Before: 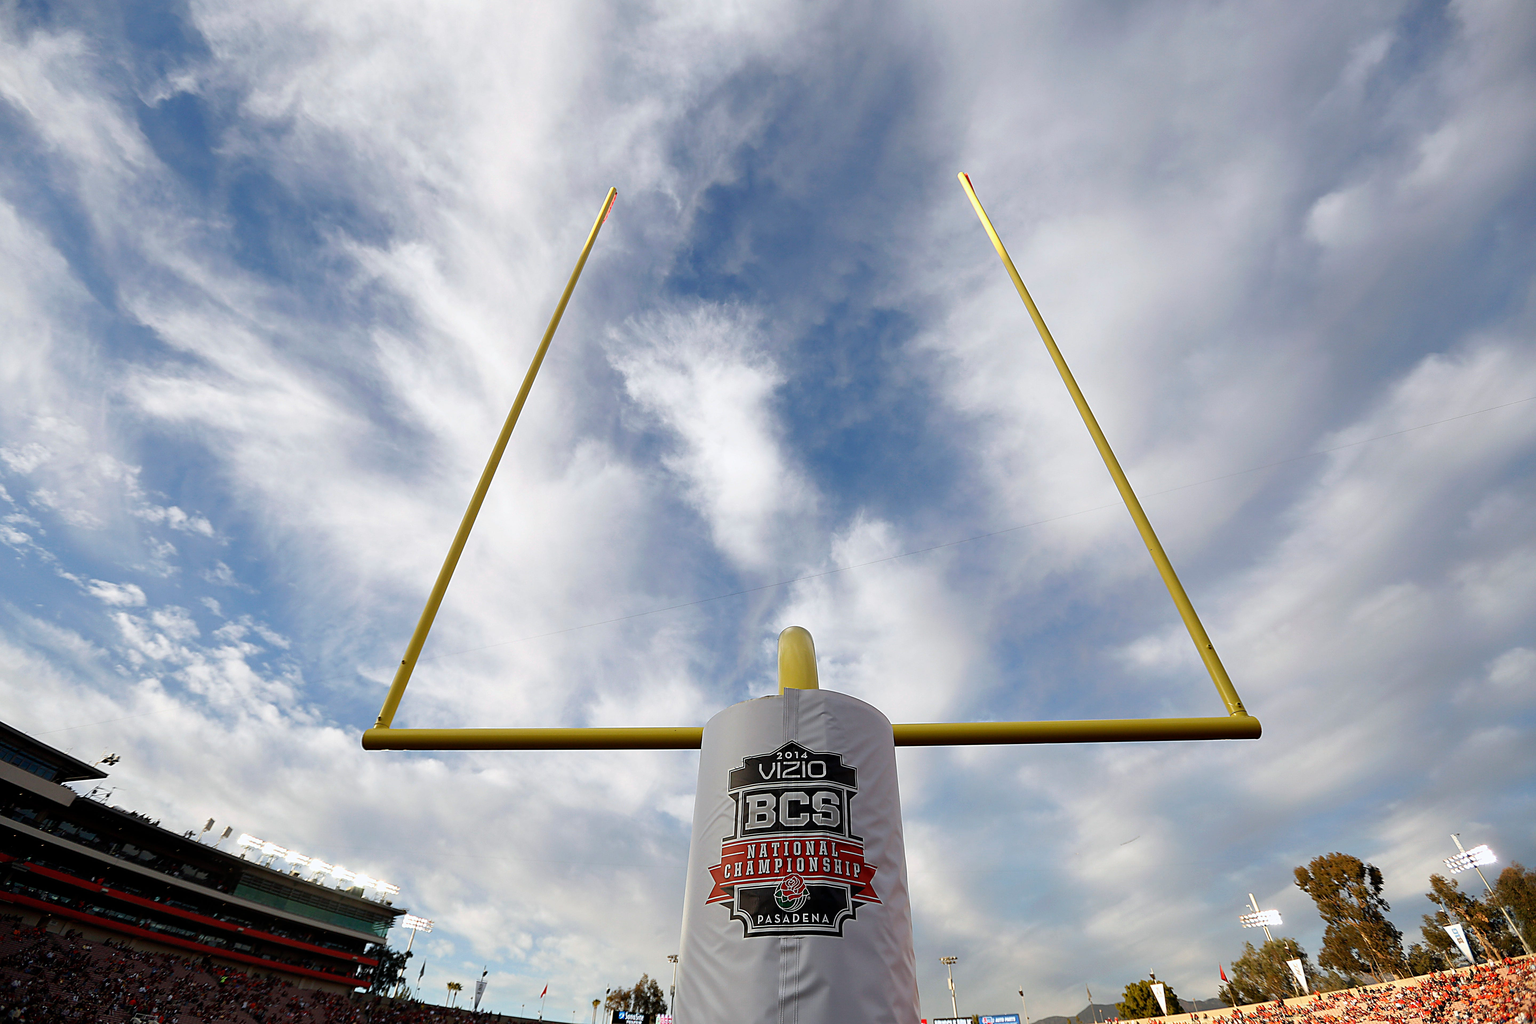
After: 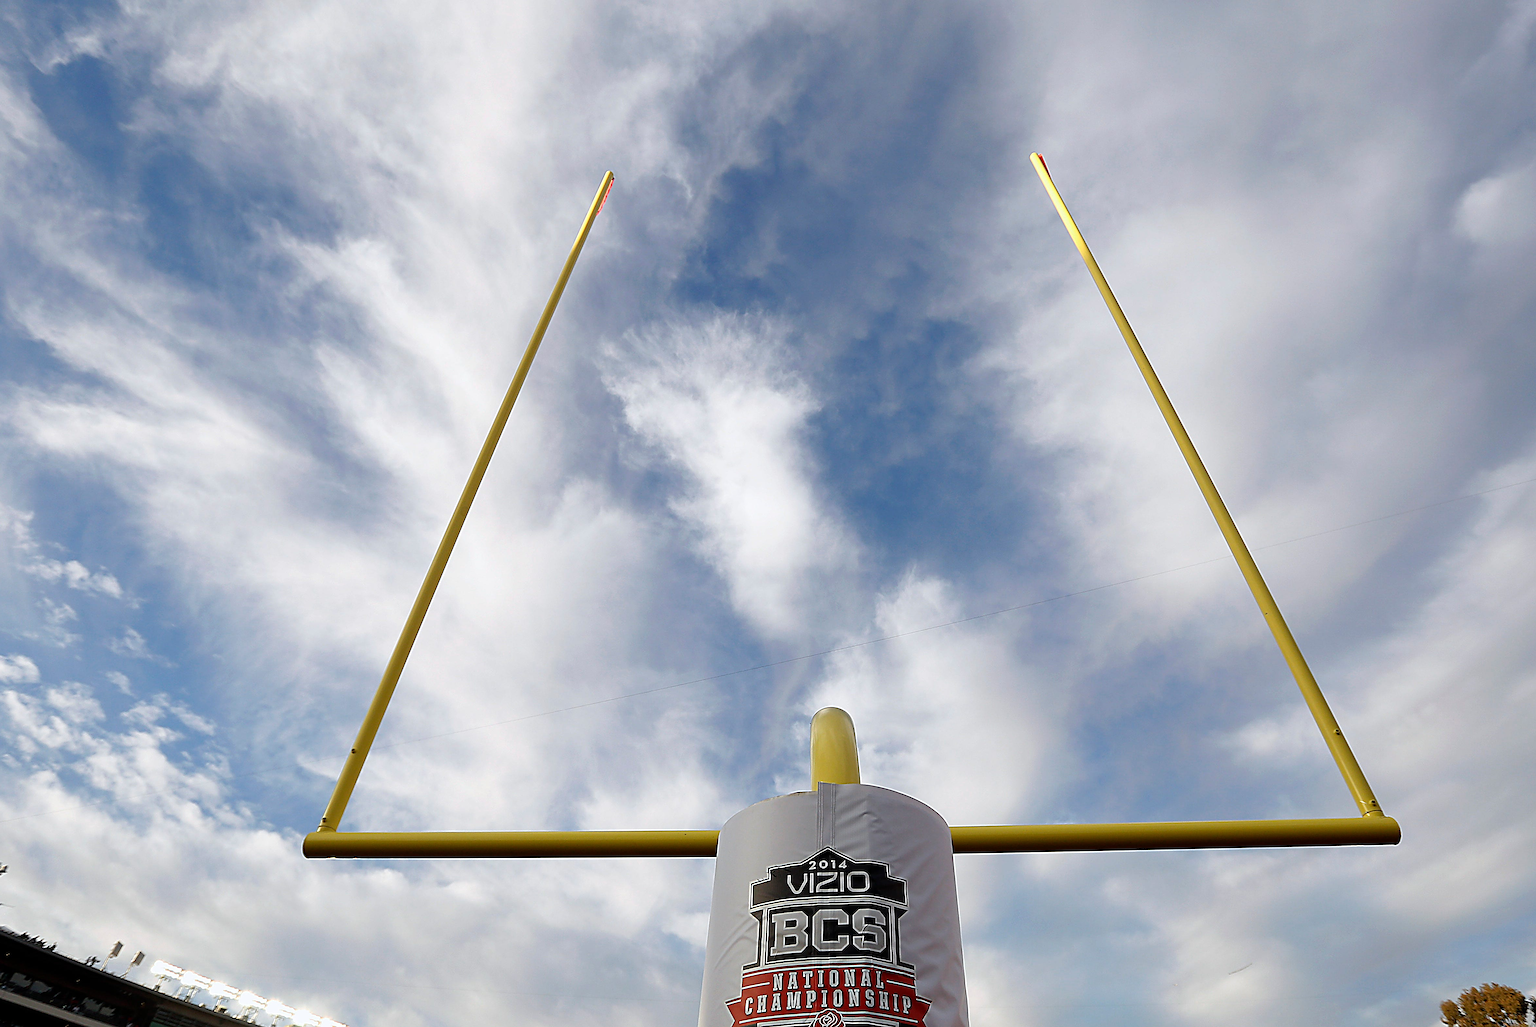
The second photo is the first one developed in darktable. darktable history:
sharpen: on, module defaults
crop and rotate: left 7.445%, top 4.619%, right 10.618%, bottom 13.174%
